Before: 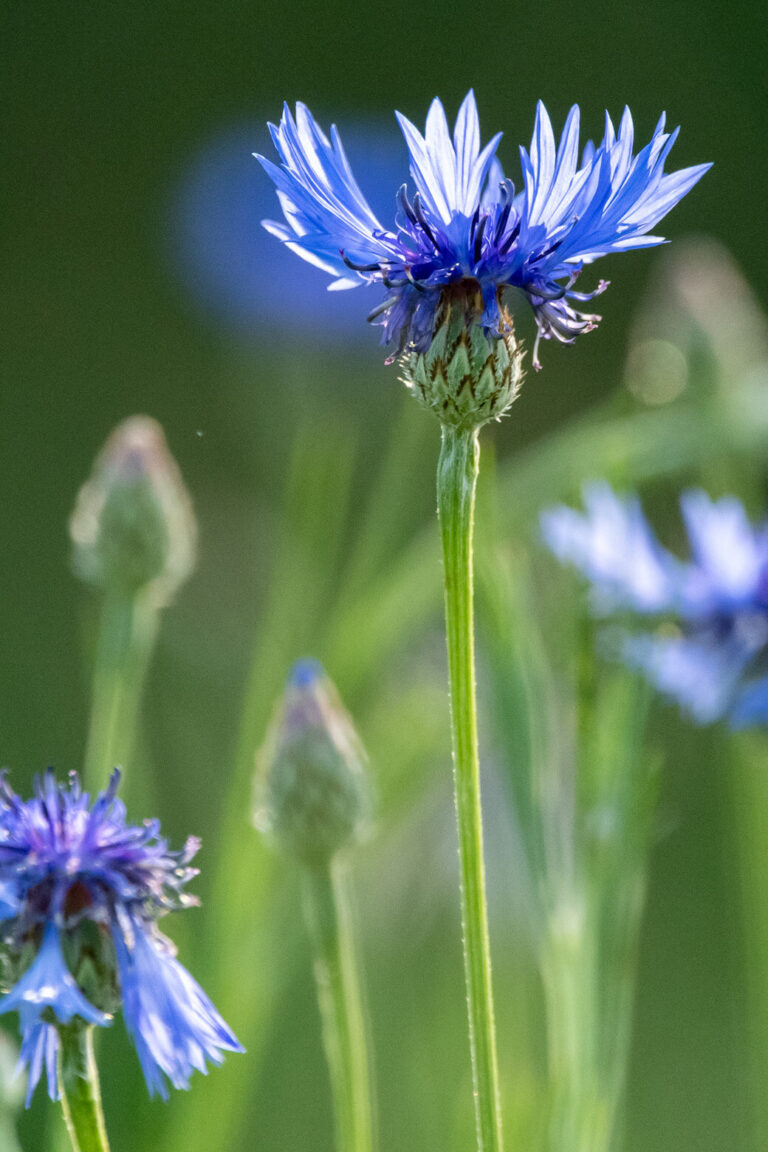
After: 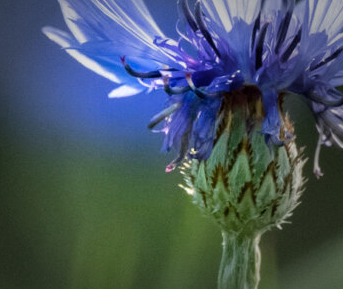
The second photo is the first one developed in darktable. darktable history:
vignetting: fall-off start 33.76%, fall-off radius 64.94%, brightness -0.575, center (-0.12, -0.002), width/height ratio 0.959
color balance rgb: perceptual saturation grading › global saturation 20%, global vibrance 20%
crop: left 28.64%, top 16.832%, right 26.637%, bottom 58.055%
